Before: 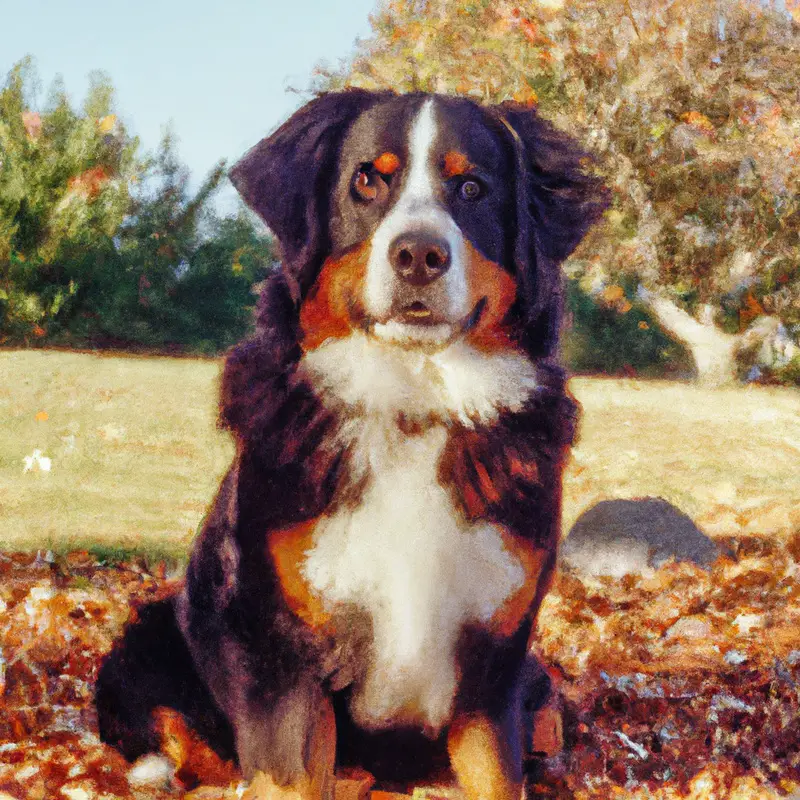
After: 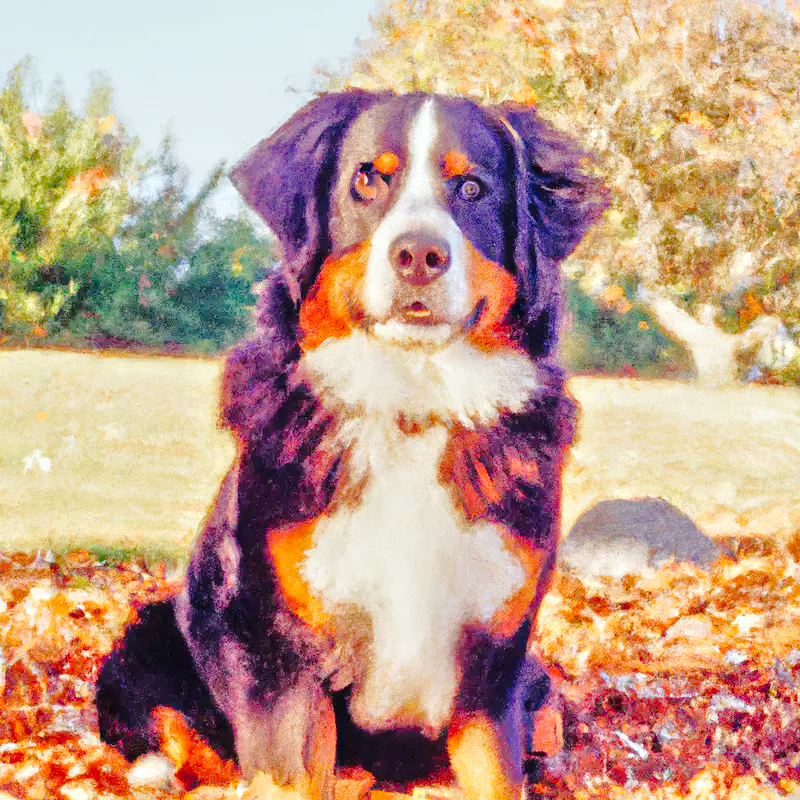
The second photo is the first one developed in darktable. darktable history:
tone equalizer: -8 EV 2 EV, -7 EV 2 EV, -6 EV 2 EV, -5 EV 2 EV, -4 EV 2 EV, -3 EV 1.5 EV, -2 EV 1 EV, -1 EV 0.5 EV
tone curve: curves: ch0 [(0, 0) (0.003, 0.001) (0.011, 0.006) (0.025, 0.012) (0.044, 0.018) (0.069, 0.025) (0.1, 0.045) (0.136, 0.074) (0.177, 0.124) (0.224, 0.196) (0.277, 0.289) (0.335, 0.396) (0.399, 0.495) (0.468, 0.585) (0.543, 0.663) (0.623, 0.728) (0.709, 0.808) (0.801, 0.87) (0.898, 0.932) (1, 1)], preserve colors none
